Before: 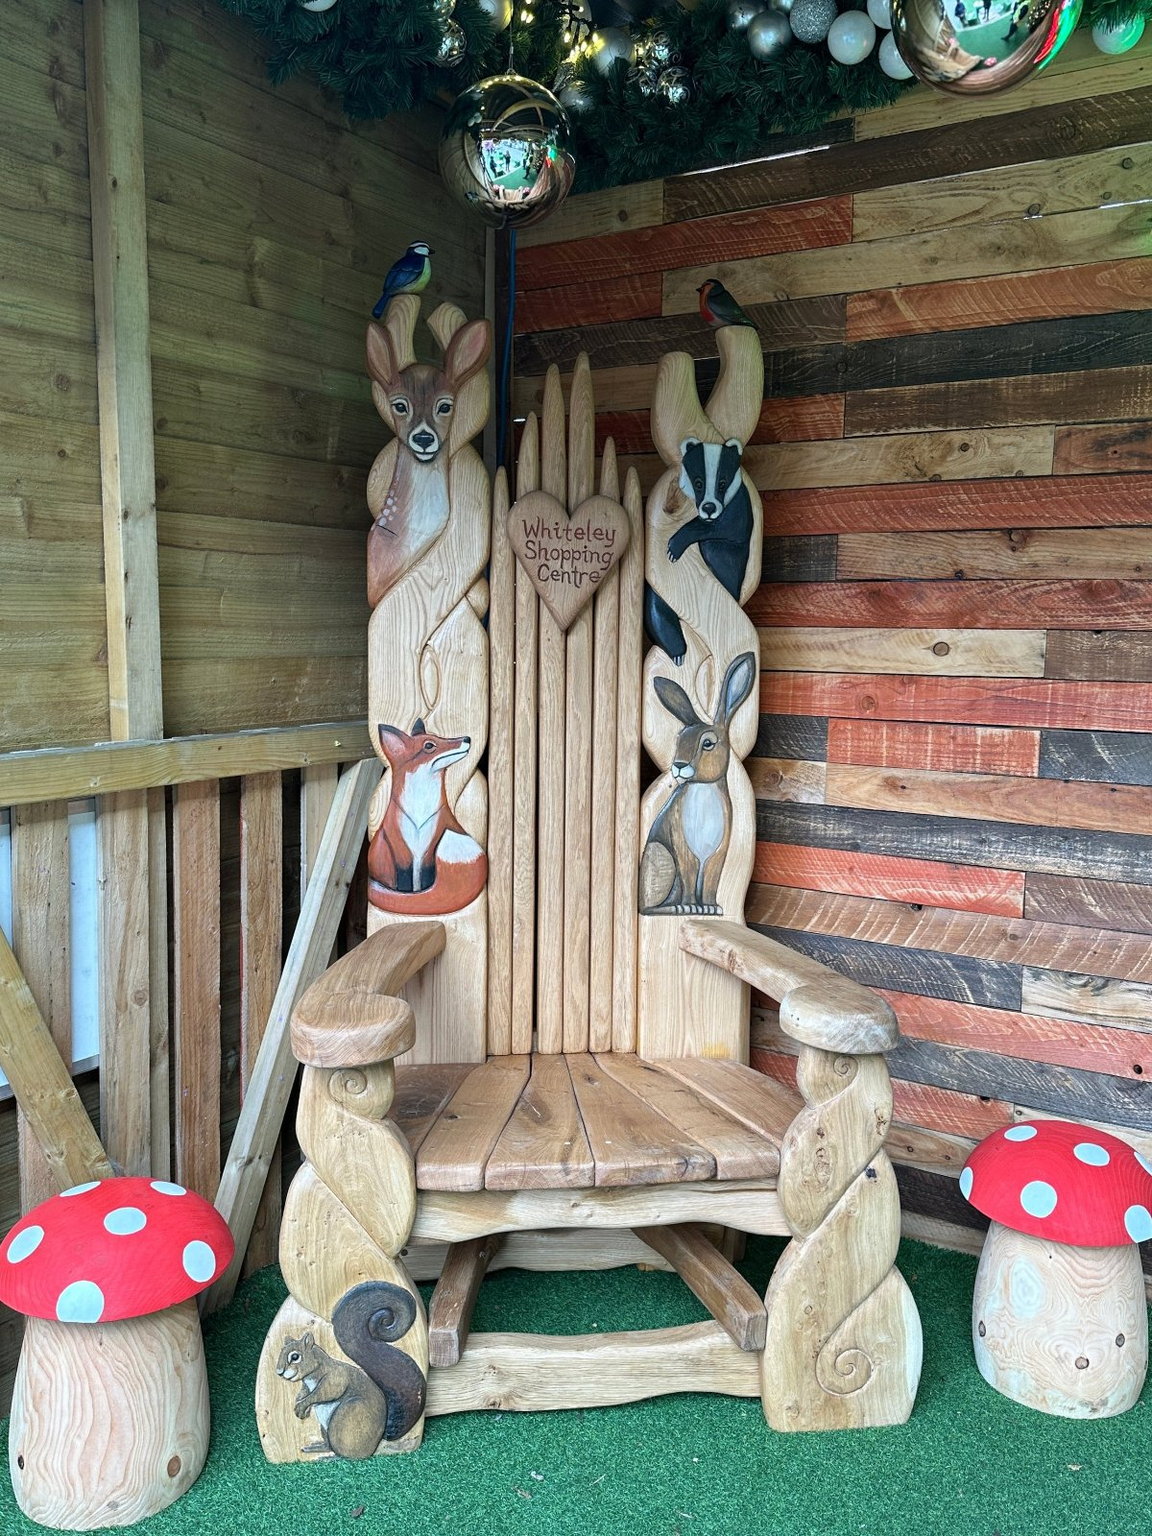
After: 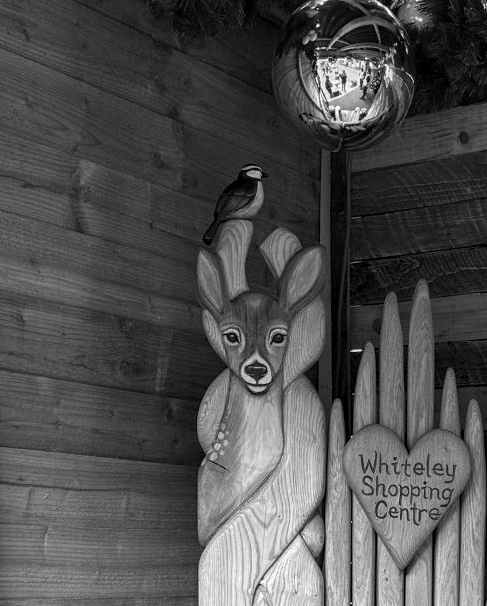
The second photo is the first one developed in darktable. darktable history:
crop: left 15.452%, top 5.459%, right 43.956%, bottom 56.62%
monochrome: on, module defaults
local contrast: on, module defaults
